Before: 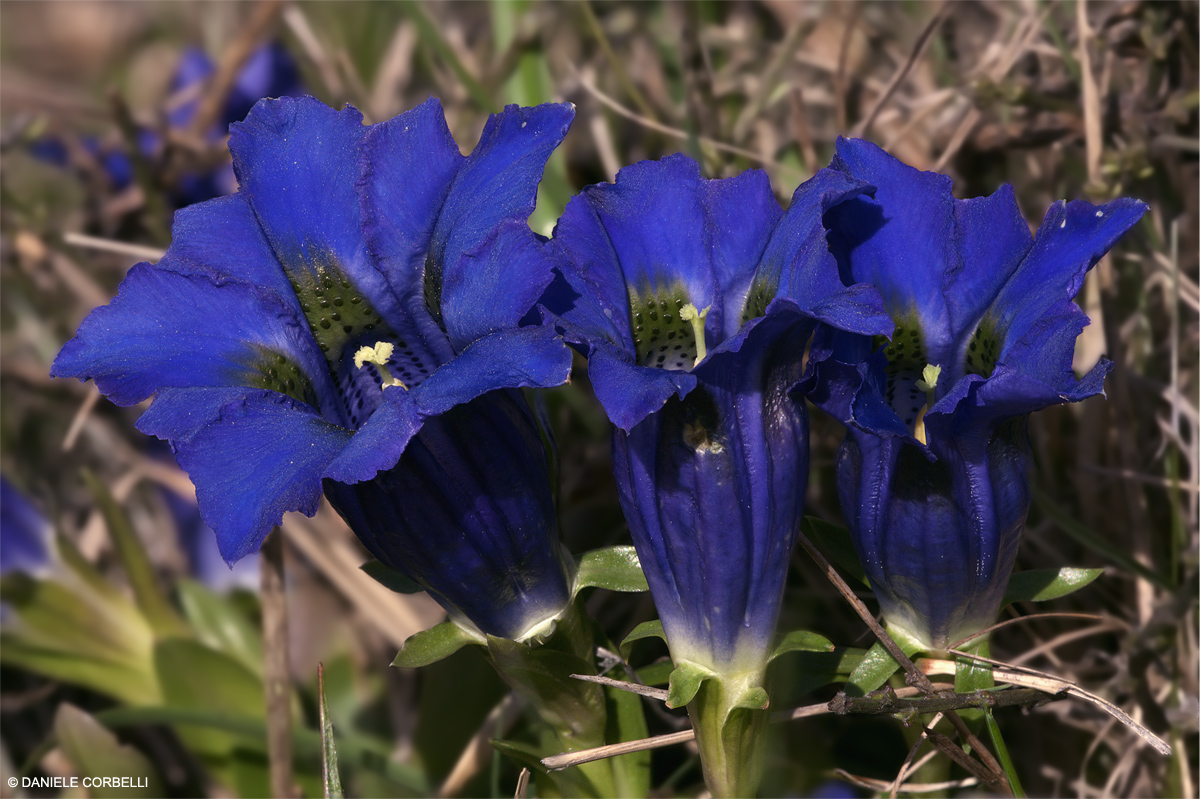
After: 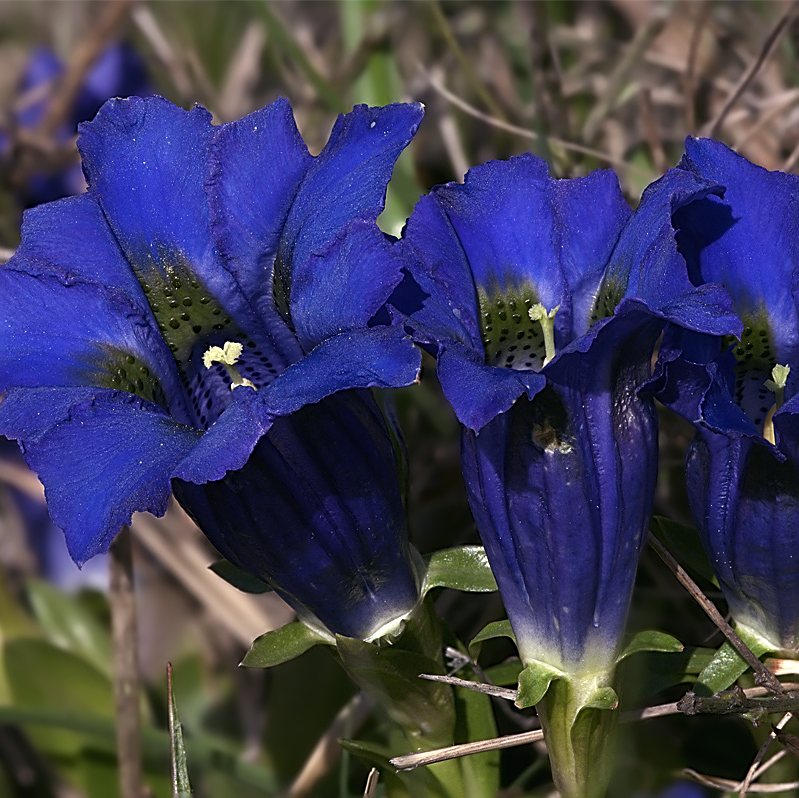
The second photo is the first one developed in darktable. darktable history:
white balance: red 0.967, blue 1.049
crop and rotate: left 12.648%, right 20.685%
sharpen: amount 0.901
tone equalizer: -8 EV -0.001 EV, -7 EV 0.001 EV, -6 EV -0.002 EV, -5 EV -0.003 EV, -4 EV -0.062 EV, -3 EV -0.222 EV, -2 EV -0.267 EV, -1 EV 0.105 EV, +0 EV 0.303 EV
